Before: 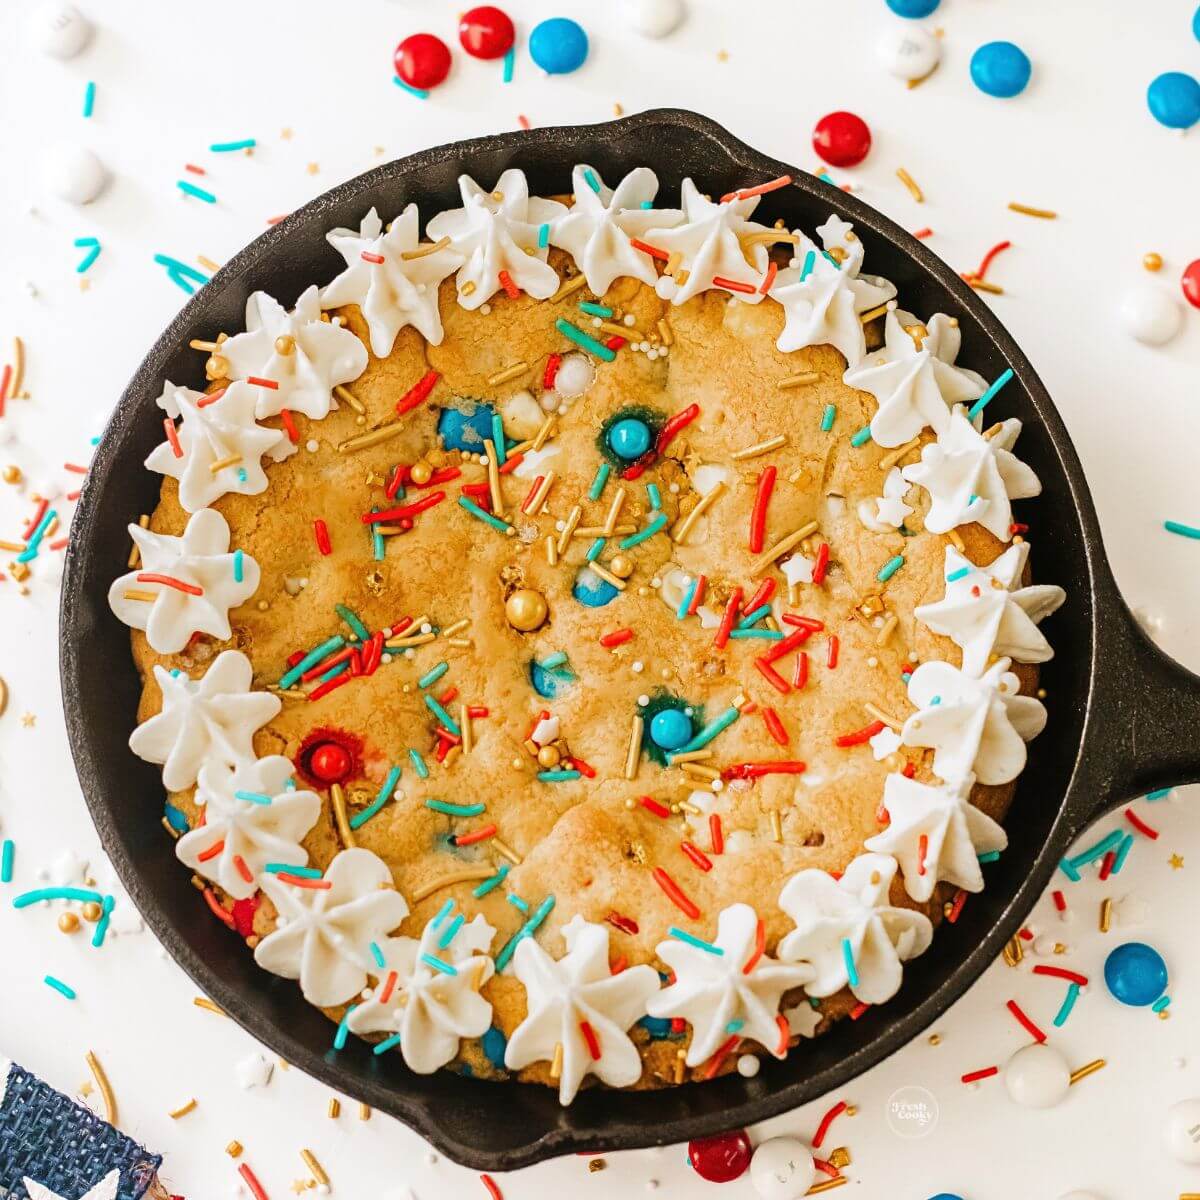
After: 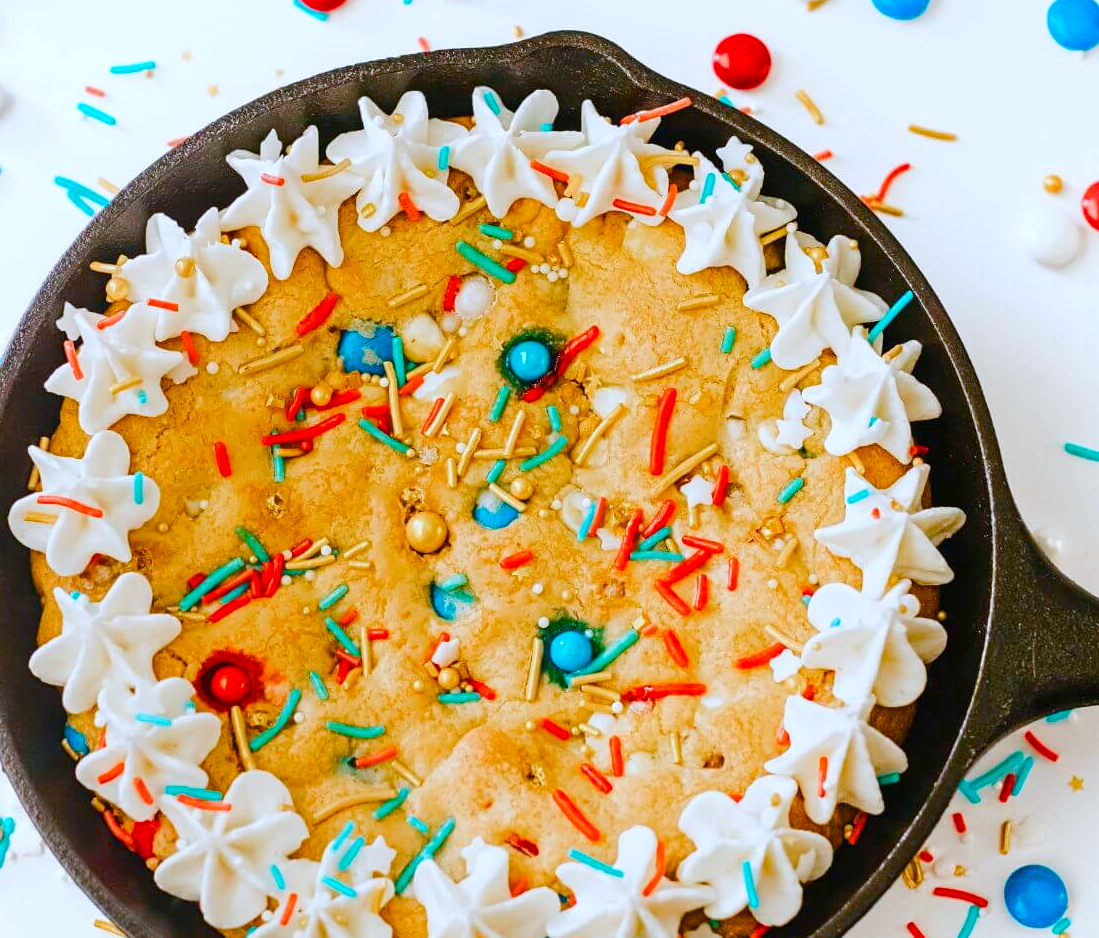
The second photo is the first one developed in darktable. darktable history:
crop: left 8.362%, top 6.58%, bottom 15.22%
color calibration: x 0.37, y 0.377, temperature 4299.61 K
color balance rgb: linear chroma grading › shadows 19.7%, linear chroma grading › highlights 3.544%, linear chroma grading › mid-tones 10.159%, perceptual saturation grading › global saturation 20%, perceptual saturation grading › highlights -25.566%, perceptual saturation grading › shadows 50.225%, perceptual brilliance grading › mid-tones 9.981%, perceptual brilliance grading › shadows 15.017%
